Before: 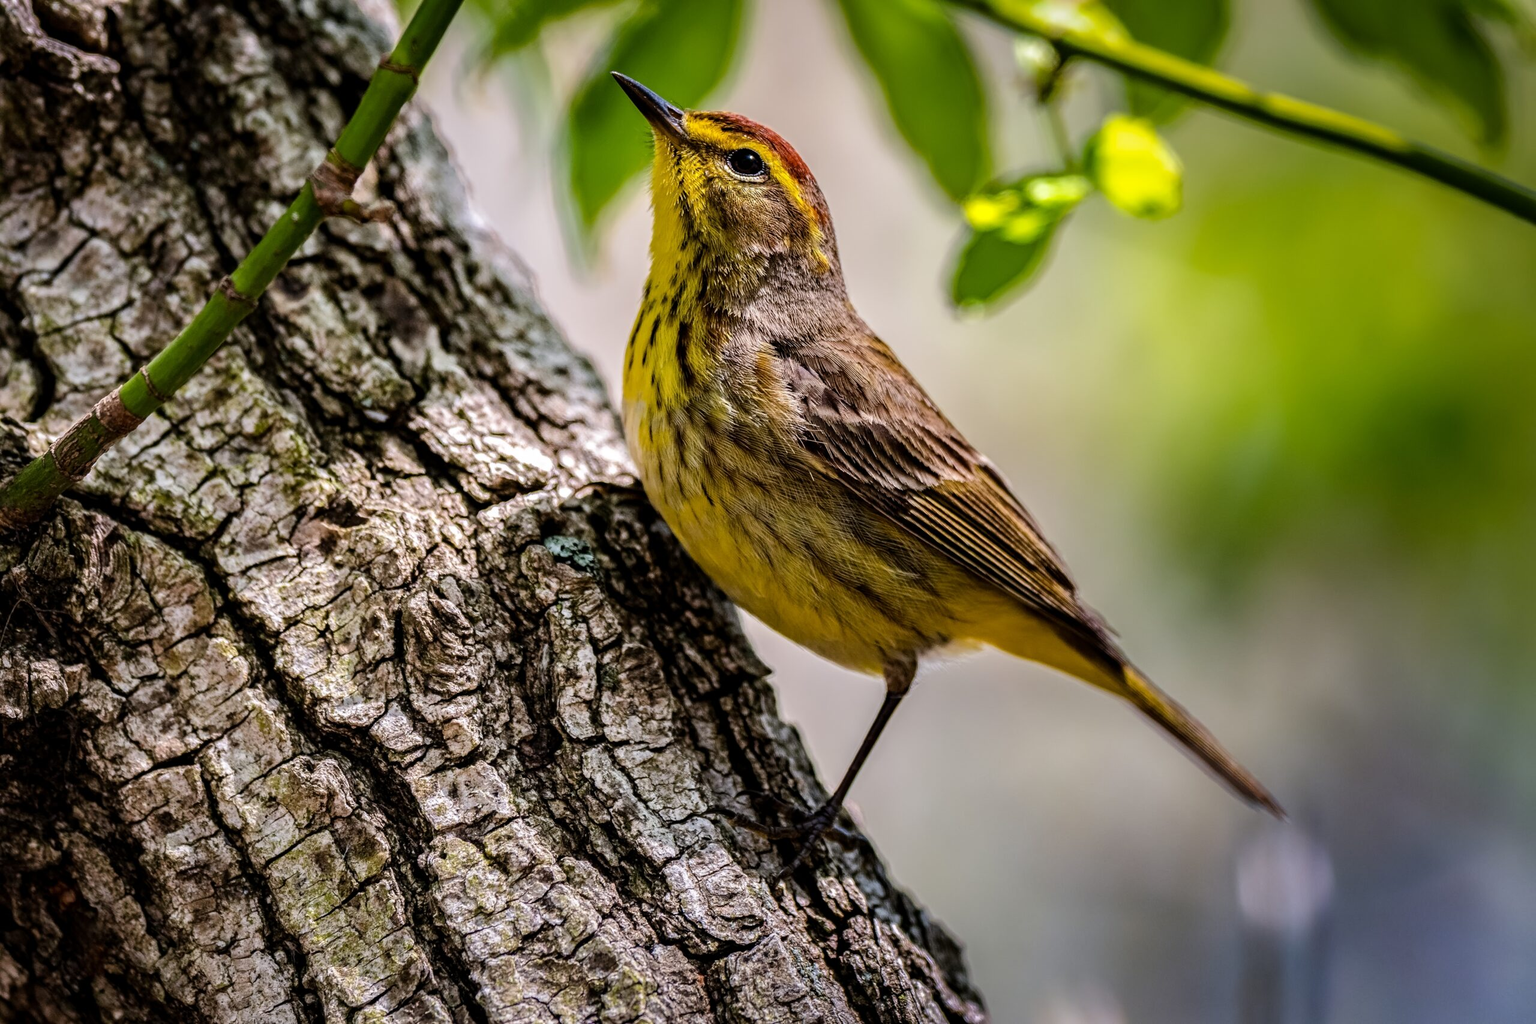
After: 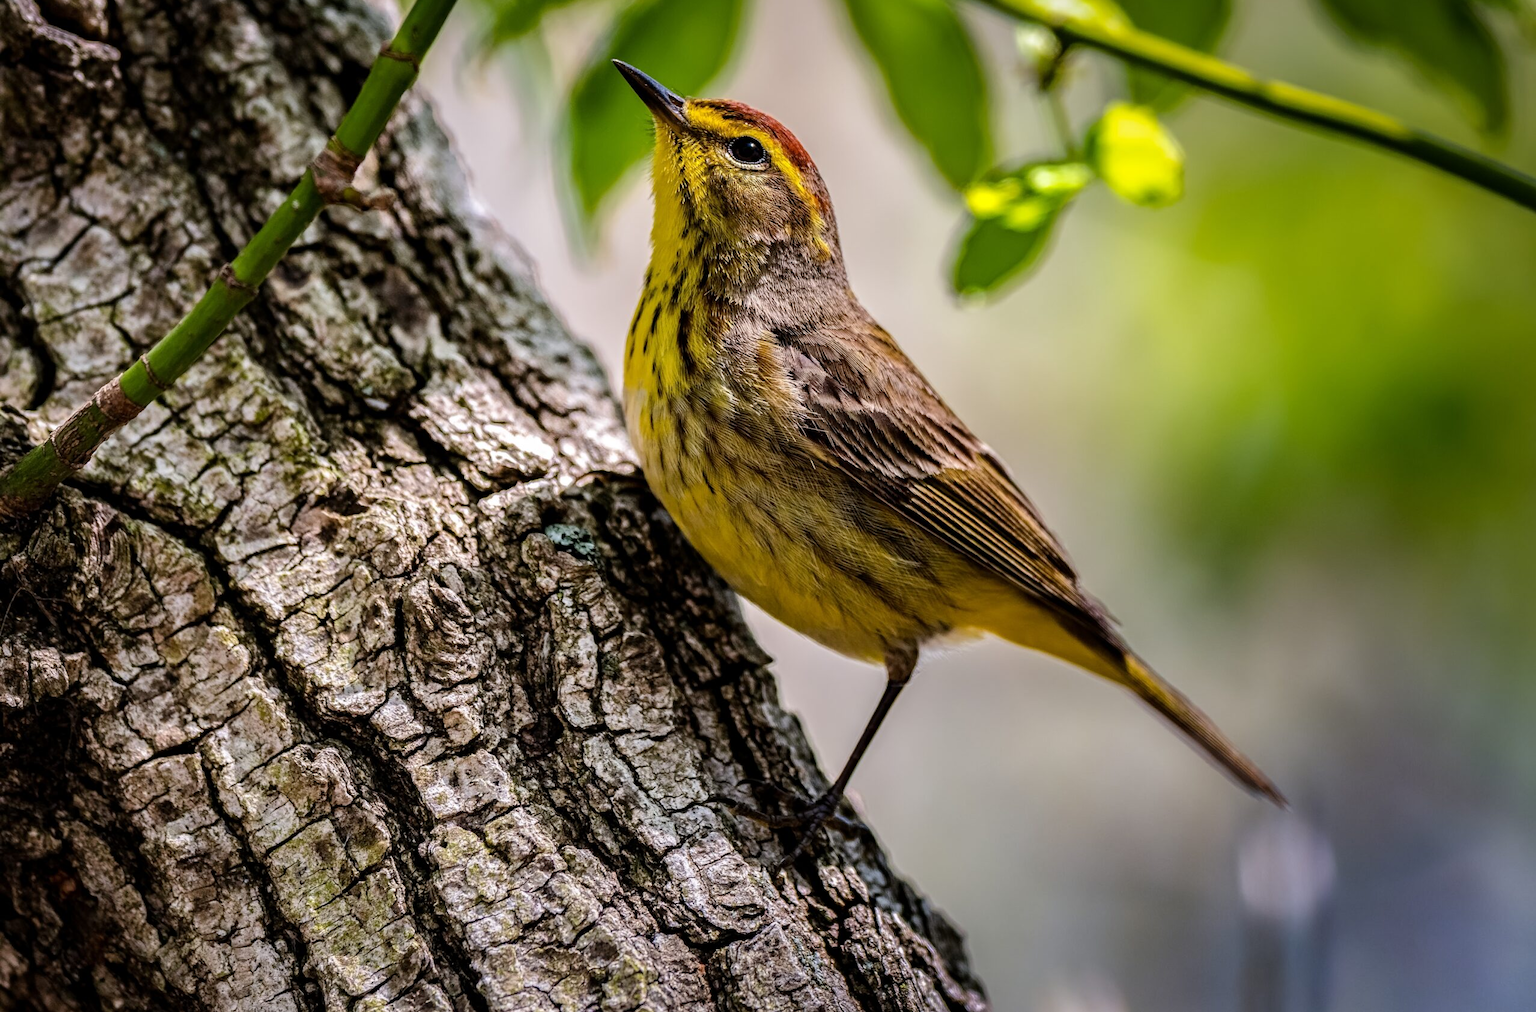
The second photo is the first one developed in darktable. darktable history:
crop: top 1.276%, right 0.09%
